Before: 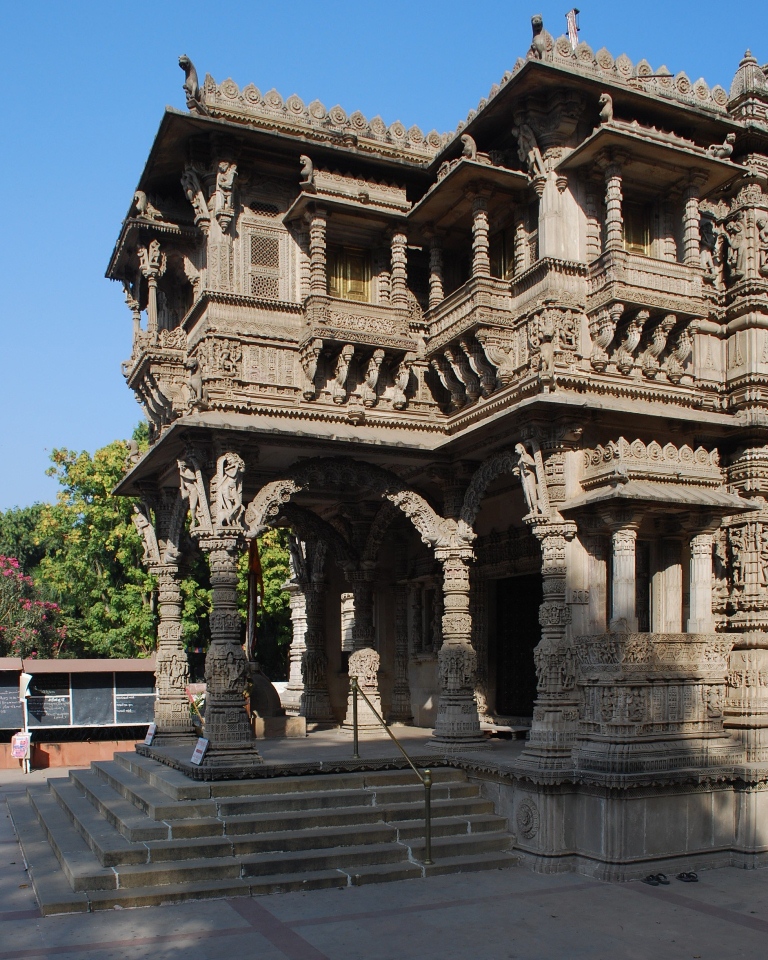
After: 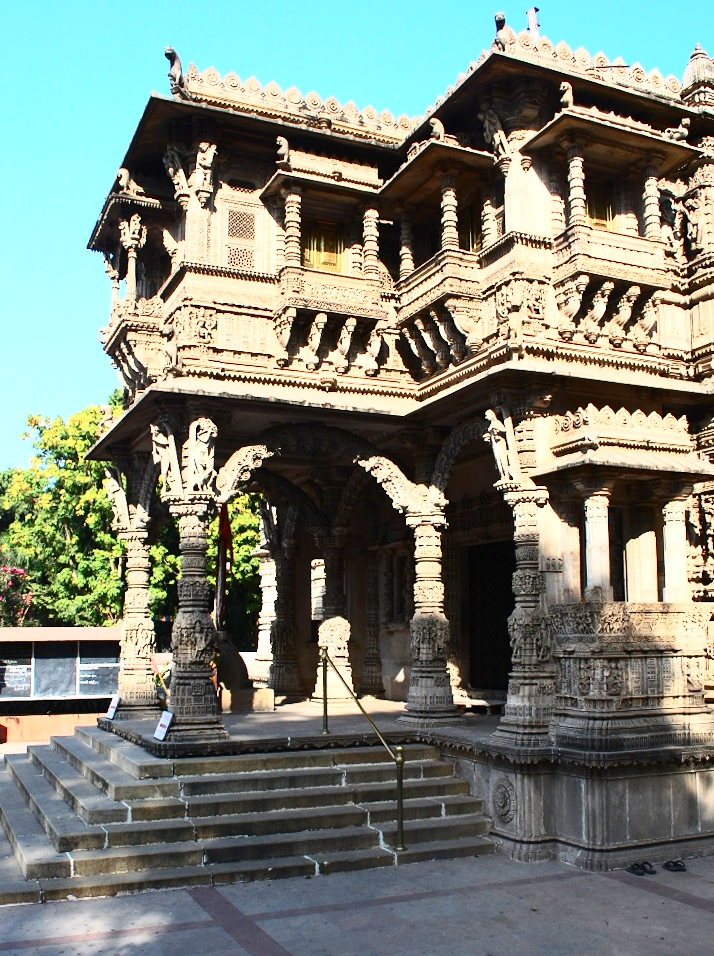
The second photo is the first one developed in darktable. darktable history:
exposure: exposure 0.943 EV, compensate highlight preservation false
contrast brightness saturation: contrast 0.4, brightness 0.1, saturation 0.21
rotate and perspective: rotation 0.215°, lens shift (vertical) -0.139, crop left 0.069, crop right 0.939, crop top 0.002, crop bottom 0.996
